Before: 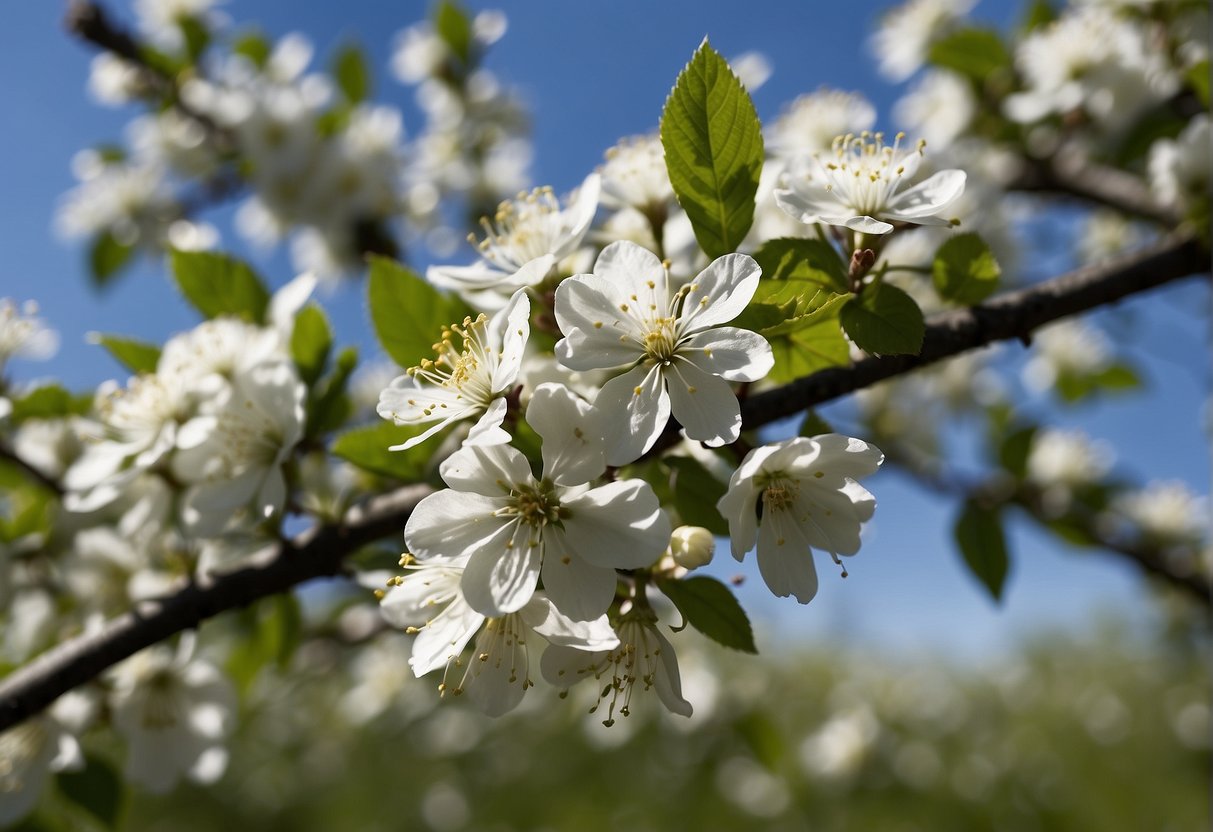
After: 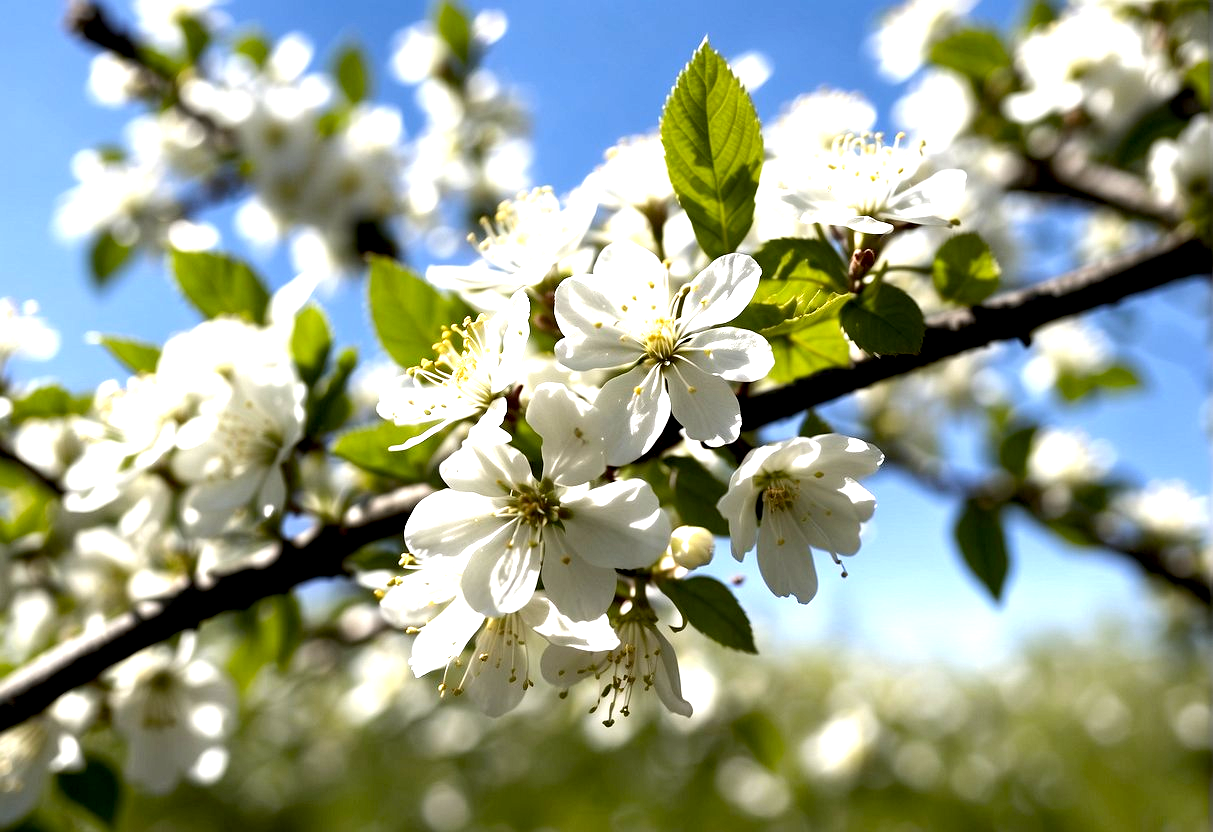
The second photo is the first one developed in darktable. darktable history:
exposure: black level correction 0.008, exposure 0.979 EV, compensate highlight preservation false
tone equalizer: -8 EV -0.417 EV, -7 EV -0.389 EV, -6 EV -0.333 EV, -5 EV -0.222 EV, -3 EV 0.222 EV, -2 EV 0.333 EV, -1 EV 0.389 EV, +0 EV 0.417 EV, edges refinement/feathering 500, mask exposure compensation -1.57 EV, preserve details no
